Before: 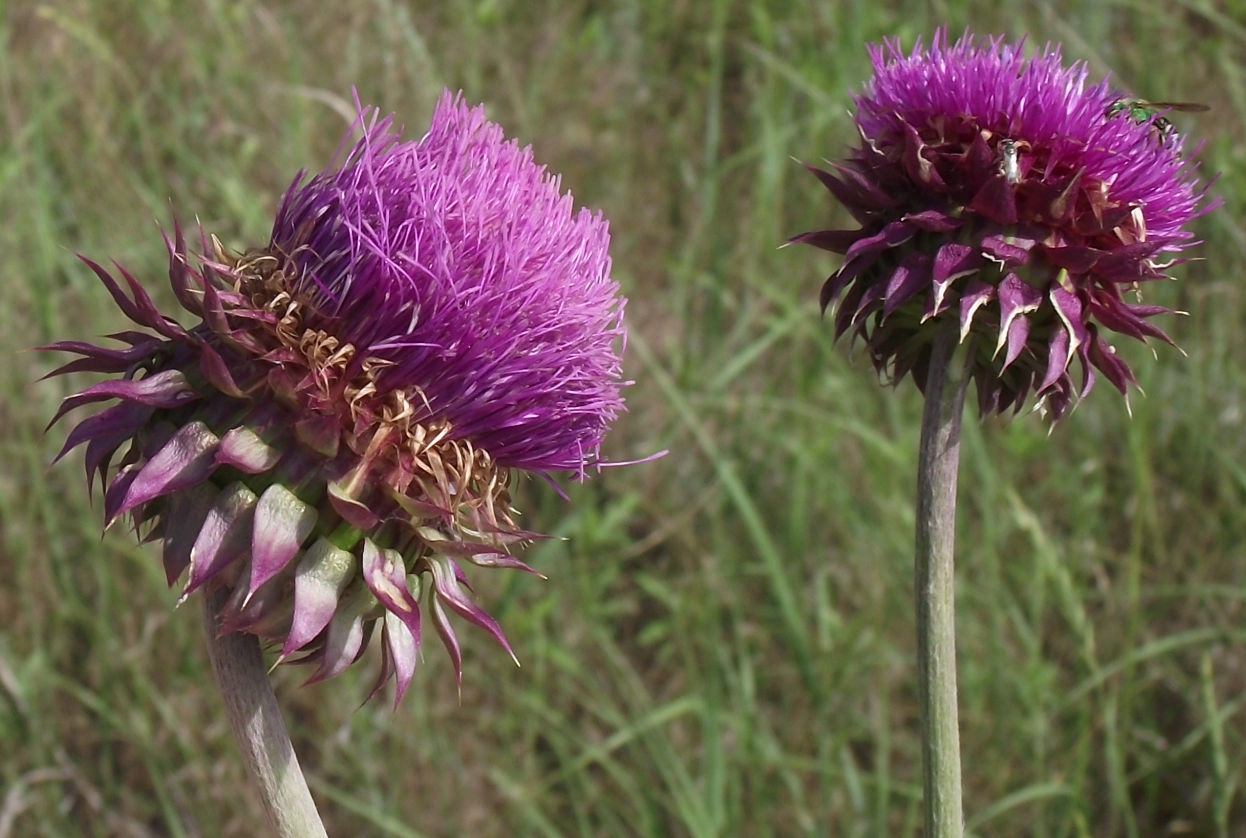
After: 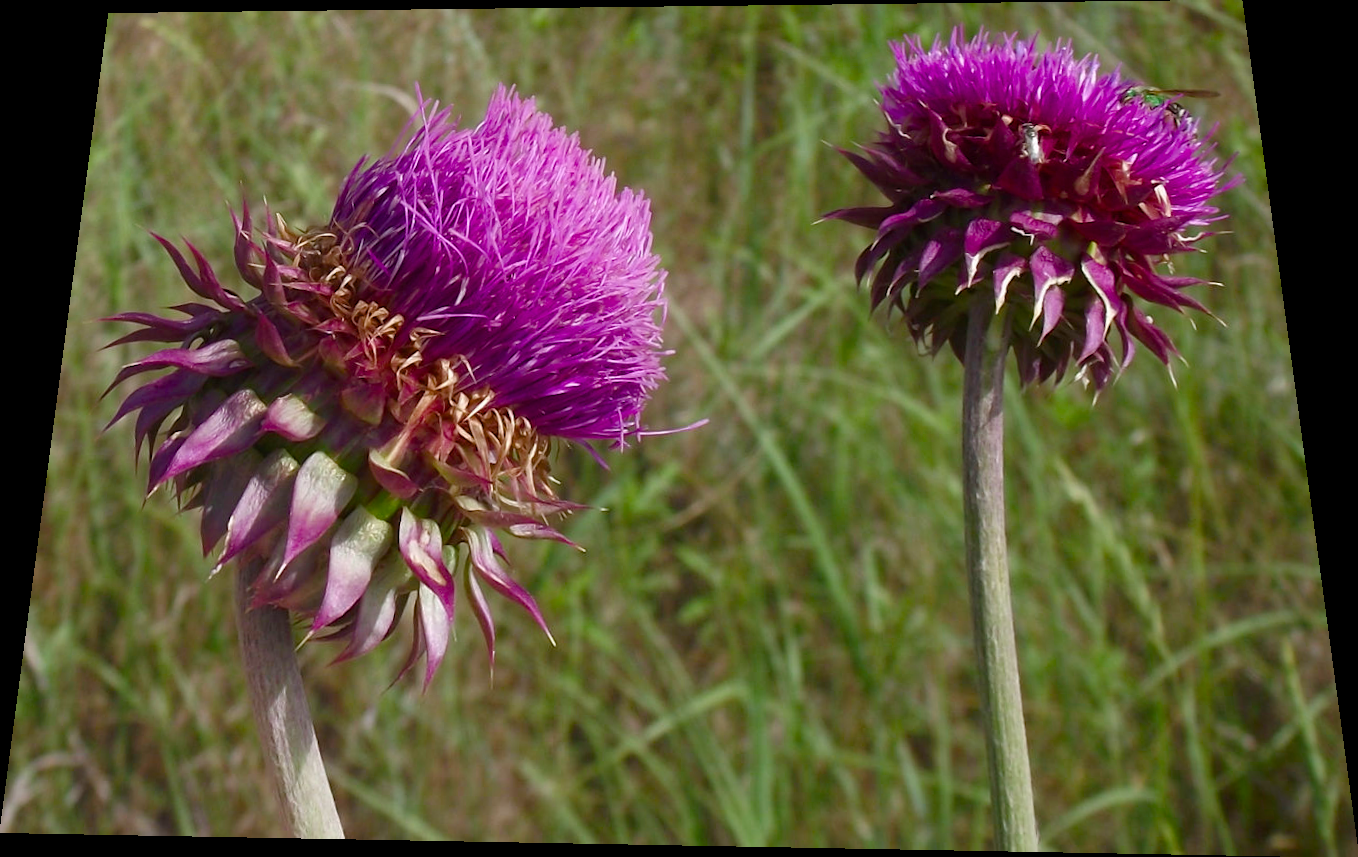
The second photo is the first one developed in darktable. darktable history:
rotate and perspective: rotation 0.128°, lens shift (vertical) -0.181, lens shift (horizontal) -0.044, shear 0.001, automatic cropping off
color balance rgb: perceptual saturation grading › global saturation 20%, perceptual saturation grading › highlights -25%, perceptual saturation grading › shadows 50%
